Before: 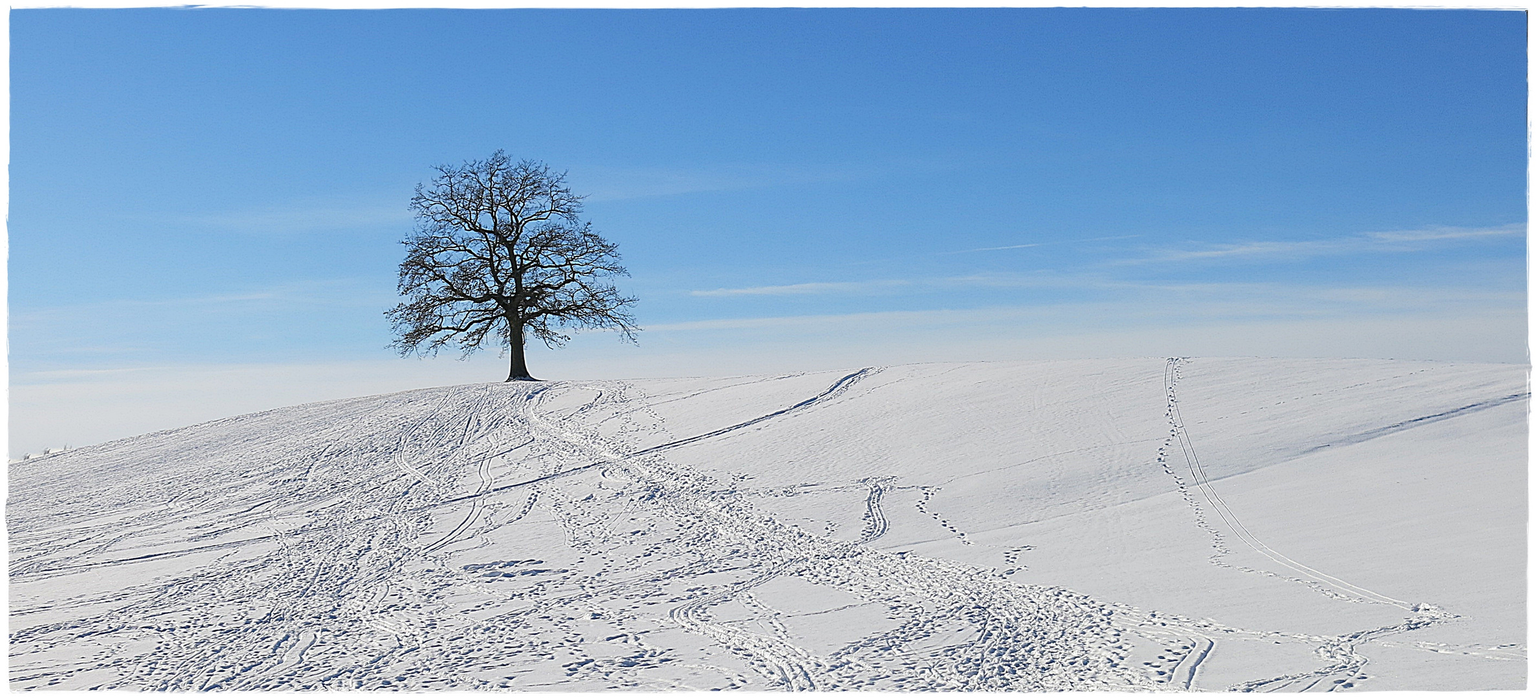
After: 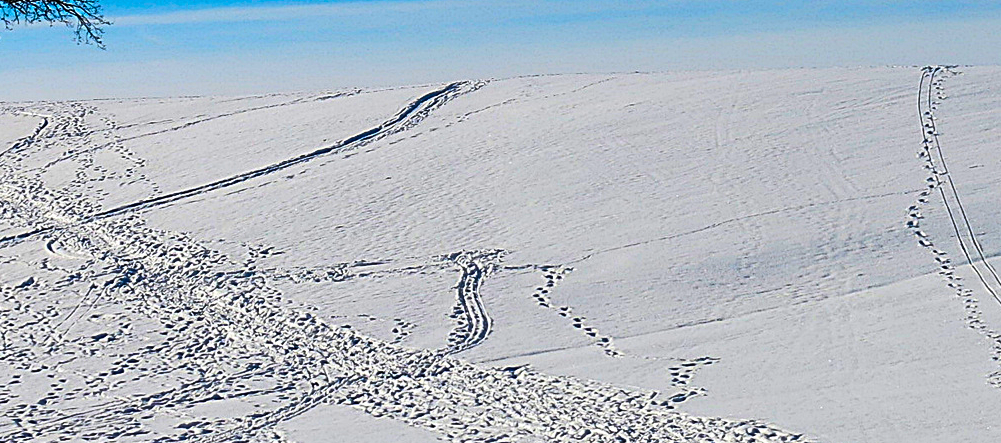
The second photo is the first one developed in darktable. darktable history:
crop: left 37.221%, top 45.169%, right 20.63%, bottom 13.777%
color balance rgb: linear chroma grading › global chroma 40.15%, perceptual saturation grading › global saturation 60.58%, perceptual saturation grading › highlights 20.44%, perceptual saturation grading › shadows -50.36%, perceptual brilliance grading › highlights 2.19%, perceptual brilliance grading › mid-tones -50.36%, perceptual brilliance grading › shadows -50.36%
